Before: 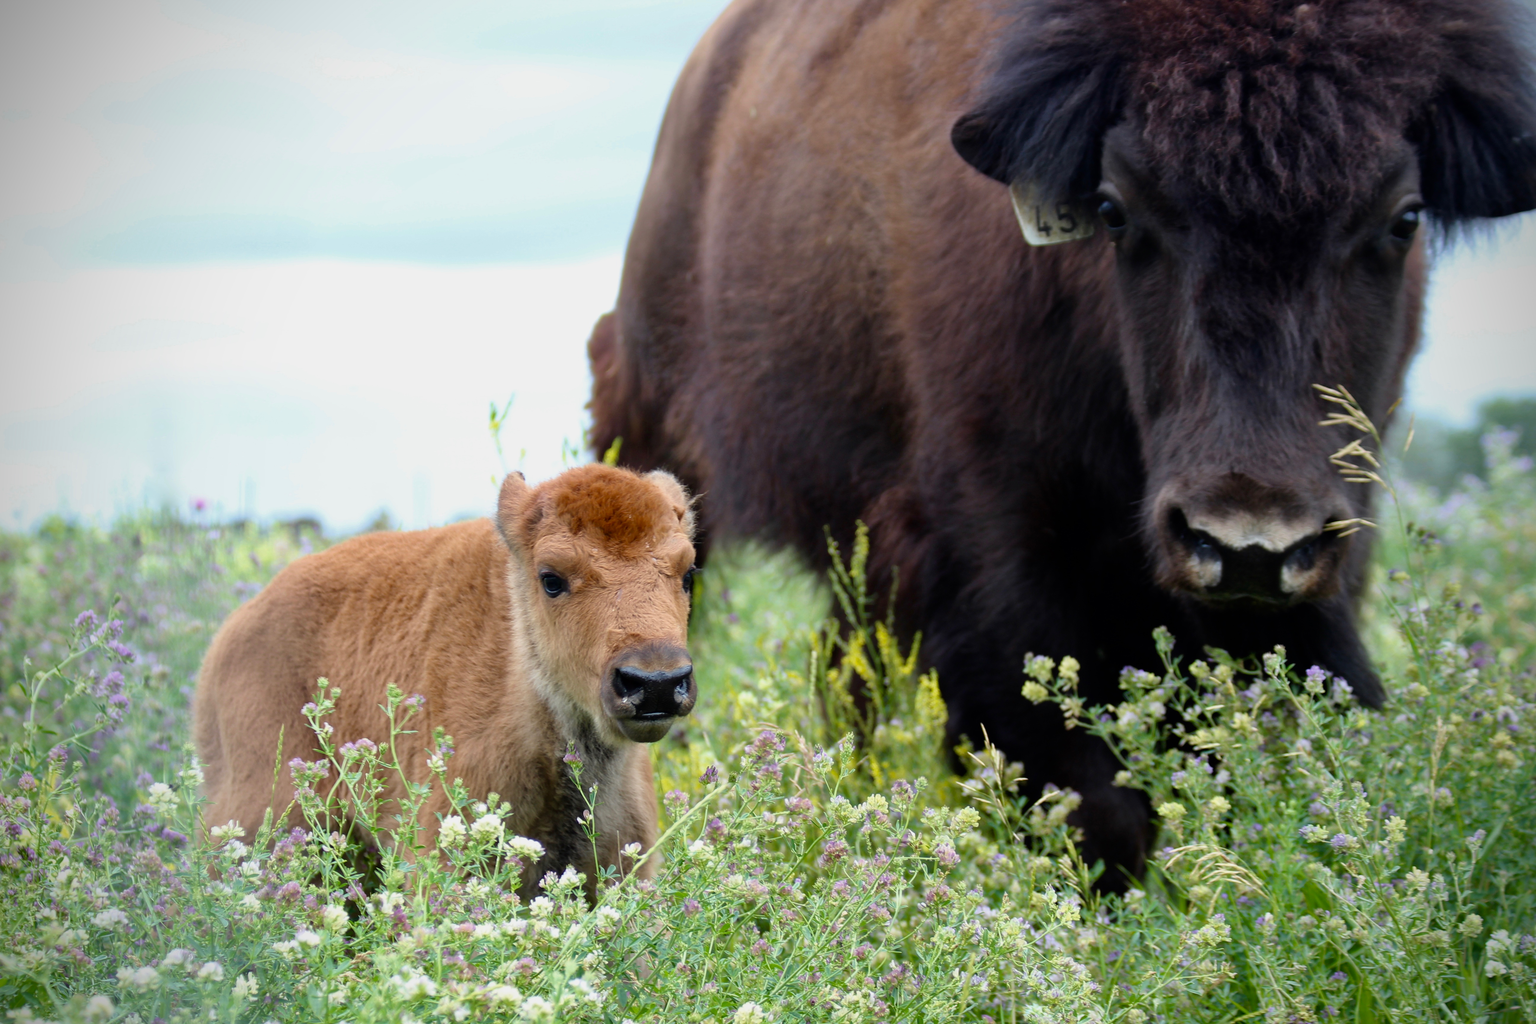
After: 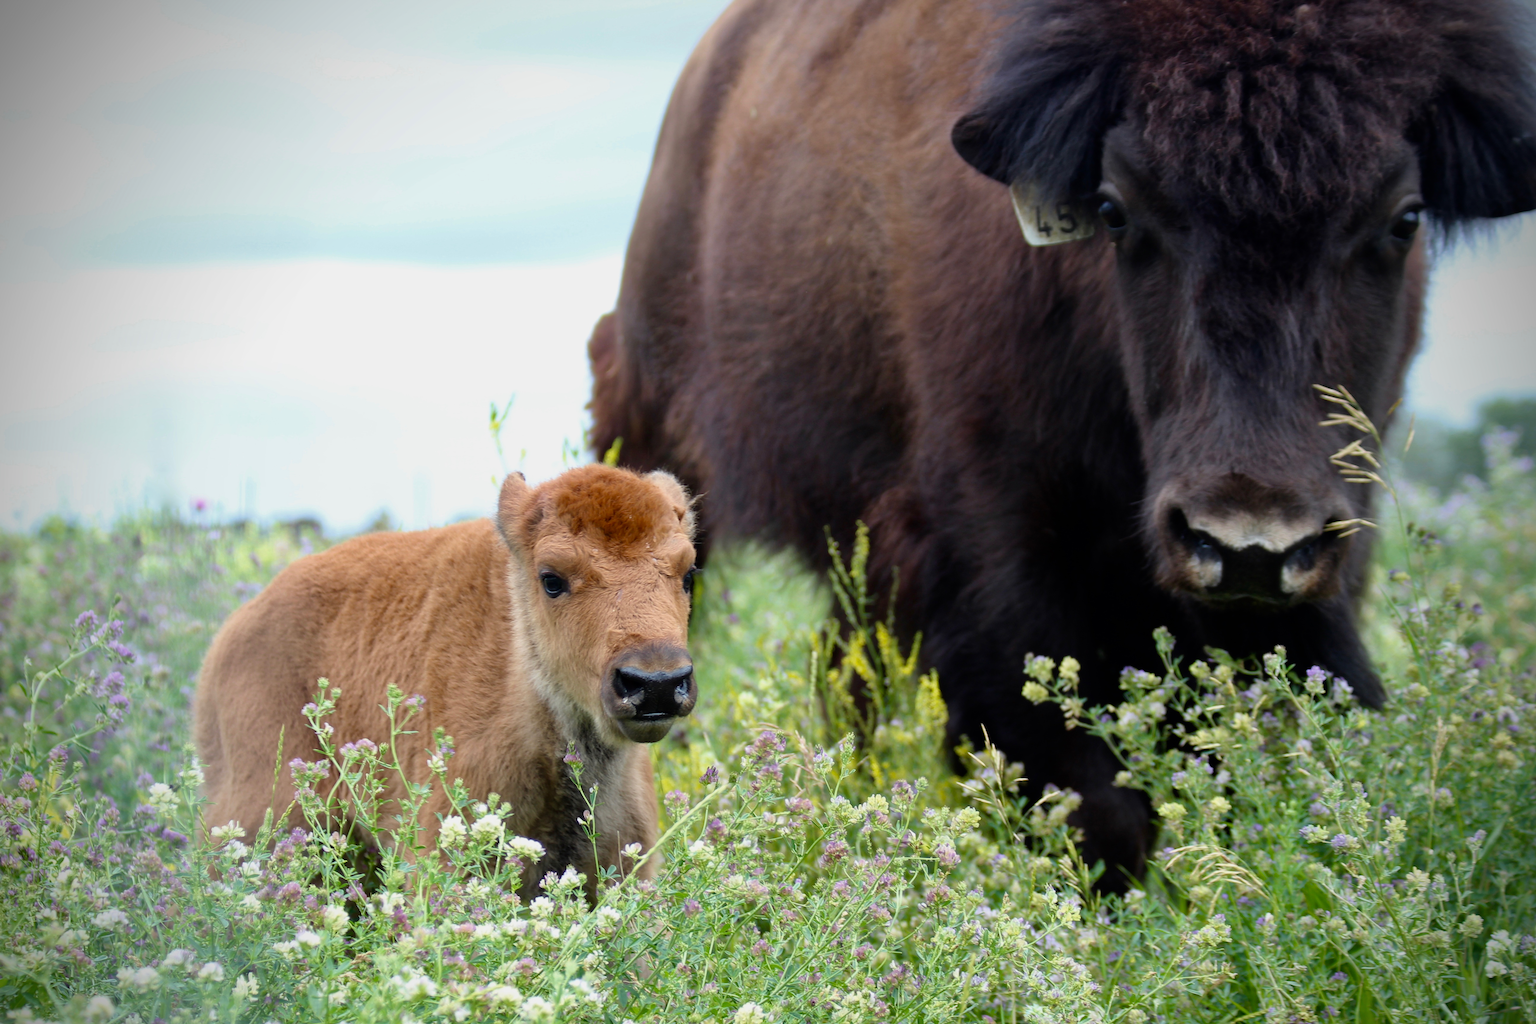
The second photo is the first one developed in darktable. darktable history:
vignetting: brightness -0.307, saturation -0.059, center (-0.026, 0.403)
